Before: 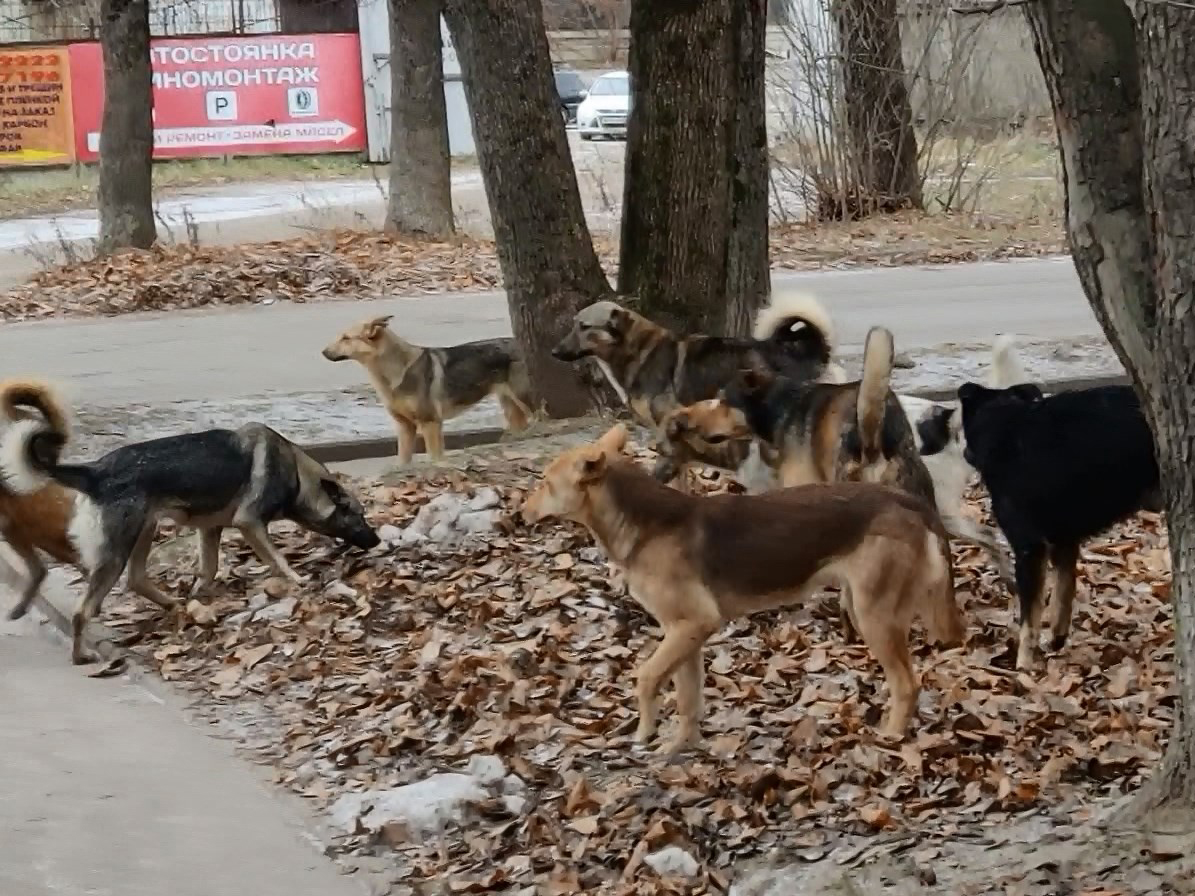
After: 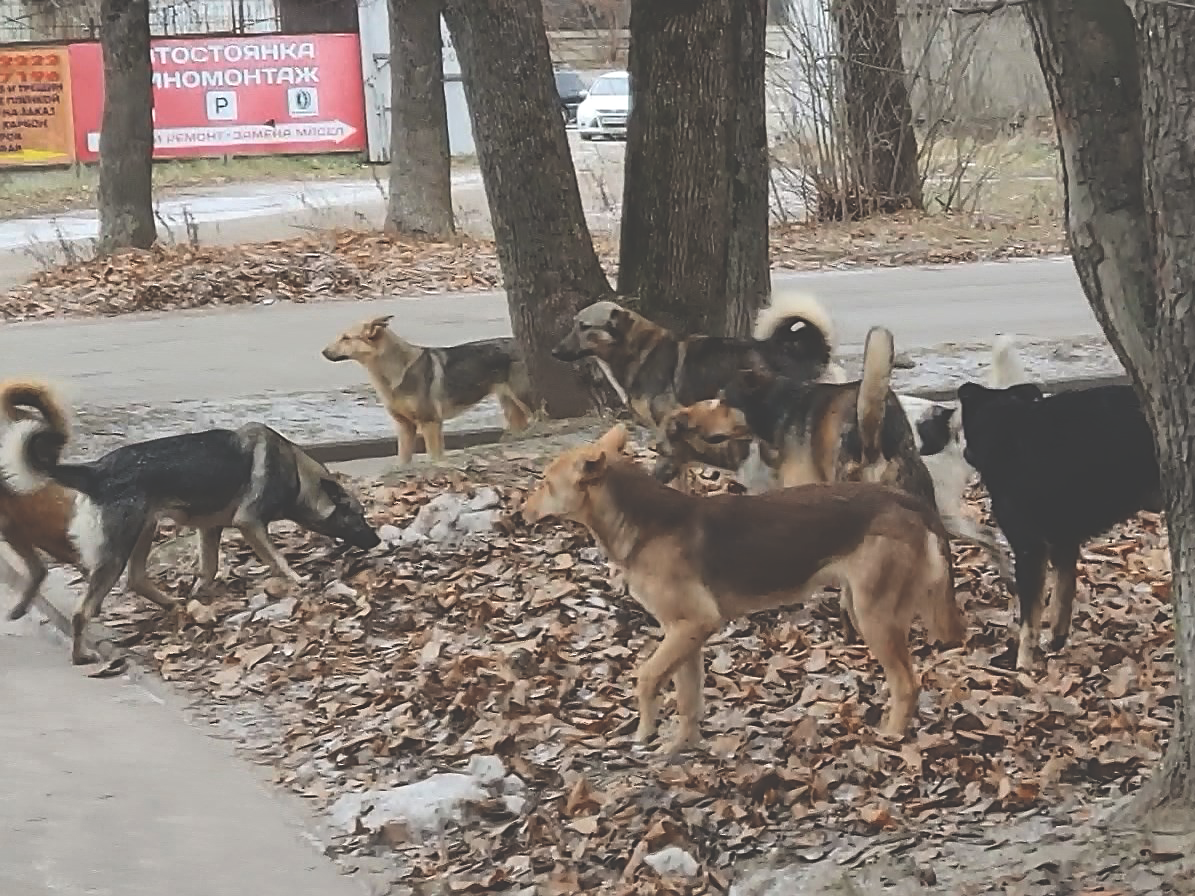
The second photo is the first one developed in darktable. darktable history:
exposure: black level correction -0.041, exposure 0.064 EV, compensate highlight preservation false
sharpen: on, module defaults
tone equalizer: on, module defaults
